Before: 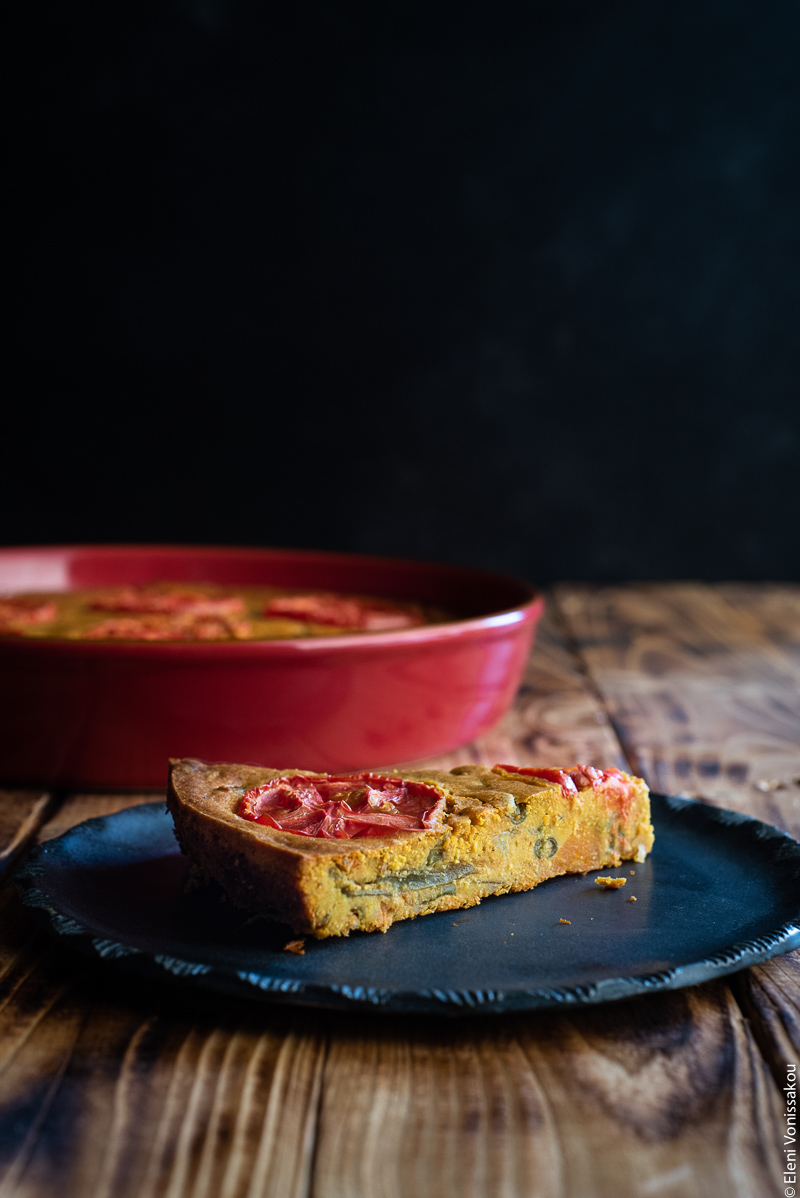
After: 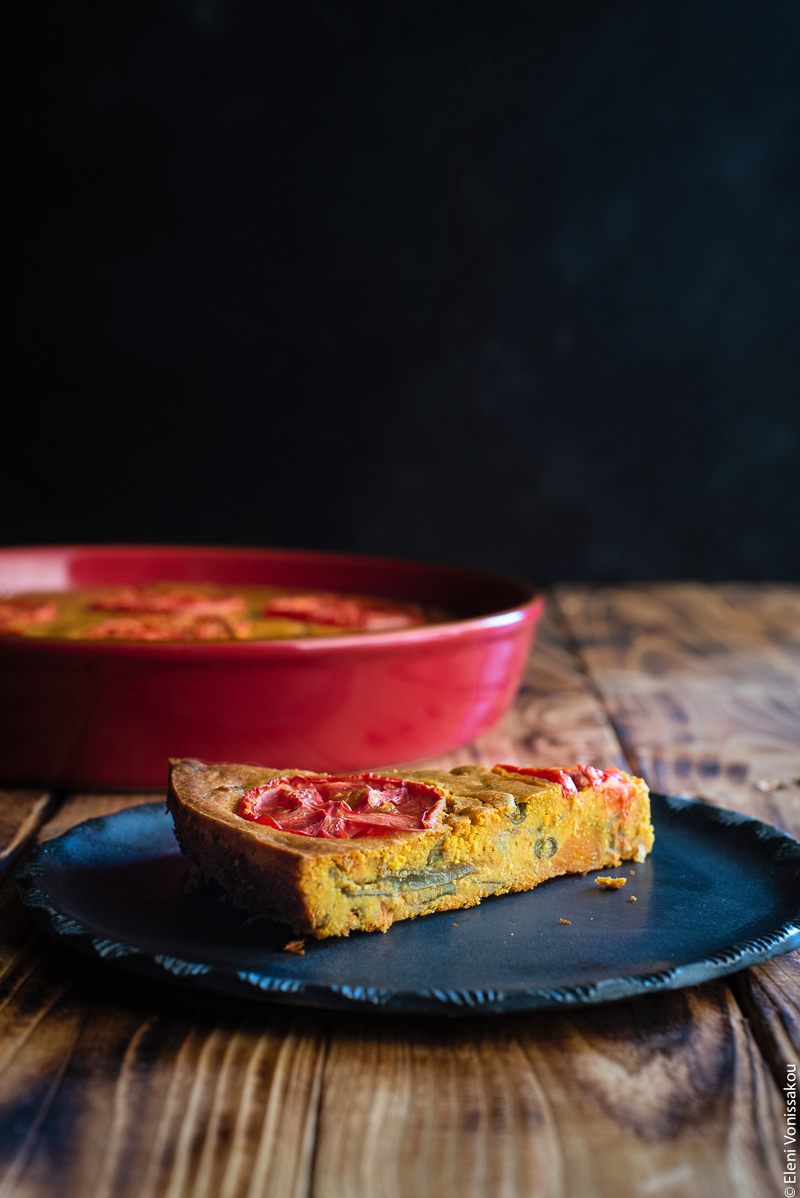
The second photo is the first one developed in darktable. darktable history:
tone equalizer: on, module defaults
contrast brightness saturation: contrast 0.029, brightness 0.066, saturation 0.133
